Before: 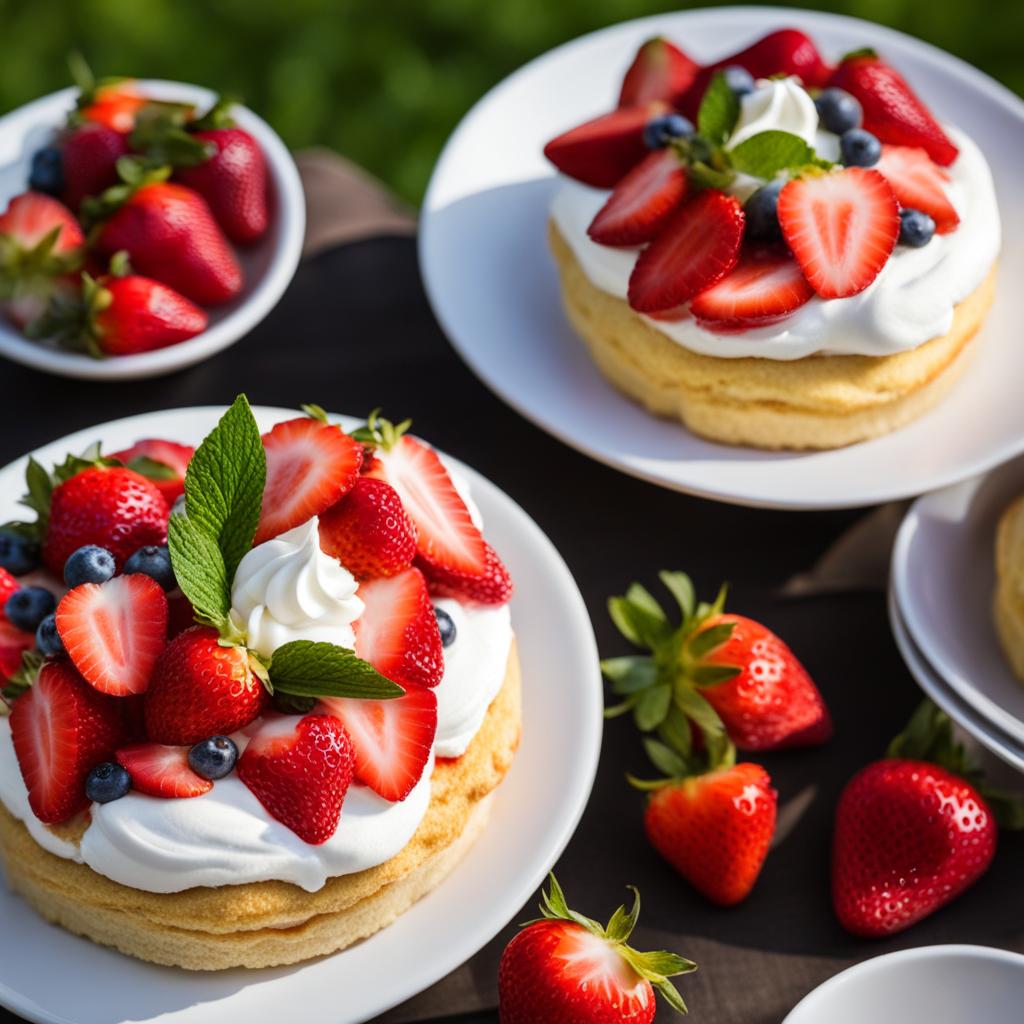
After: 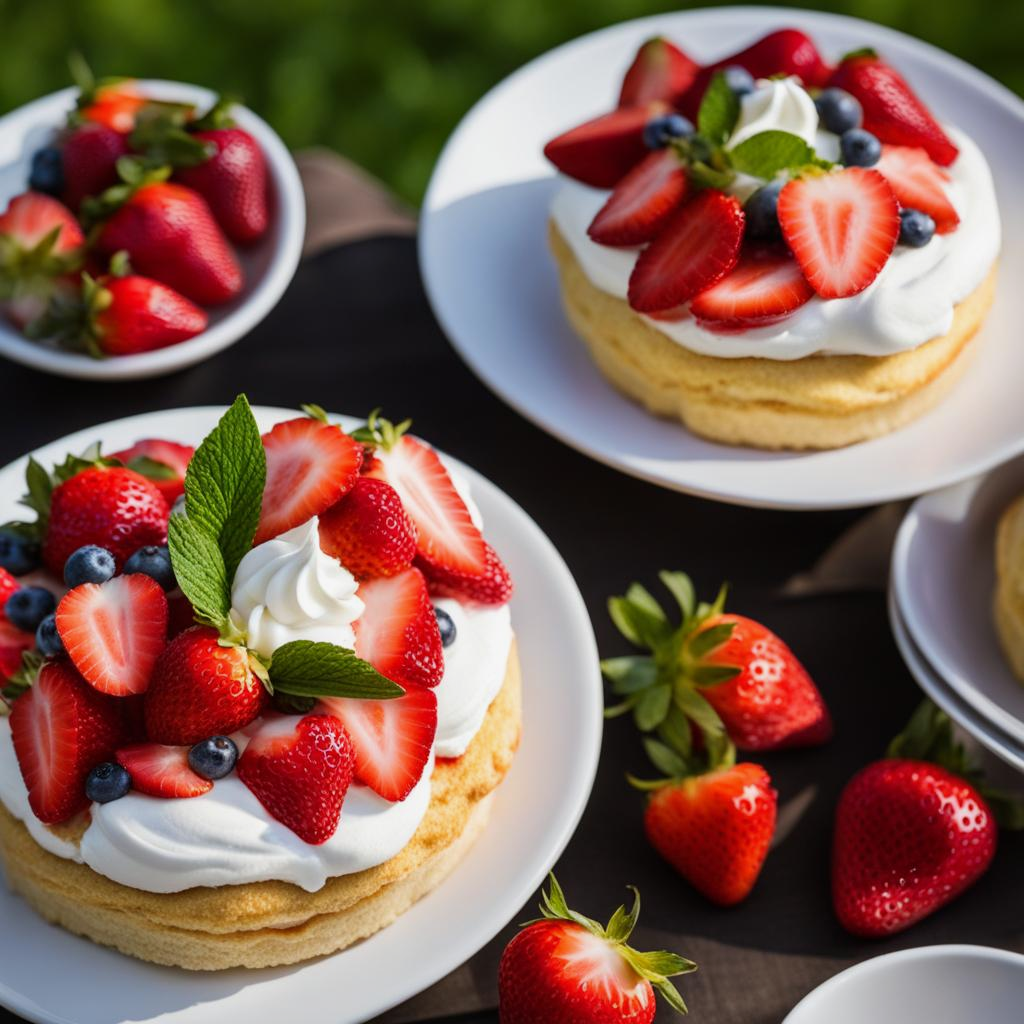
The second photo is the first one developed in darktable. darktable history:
exposure: exposure -0.116 EV, compensate highlight preservation false
